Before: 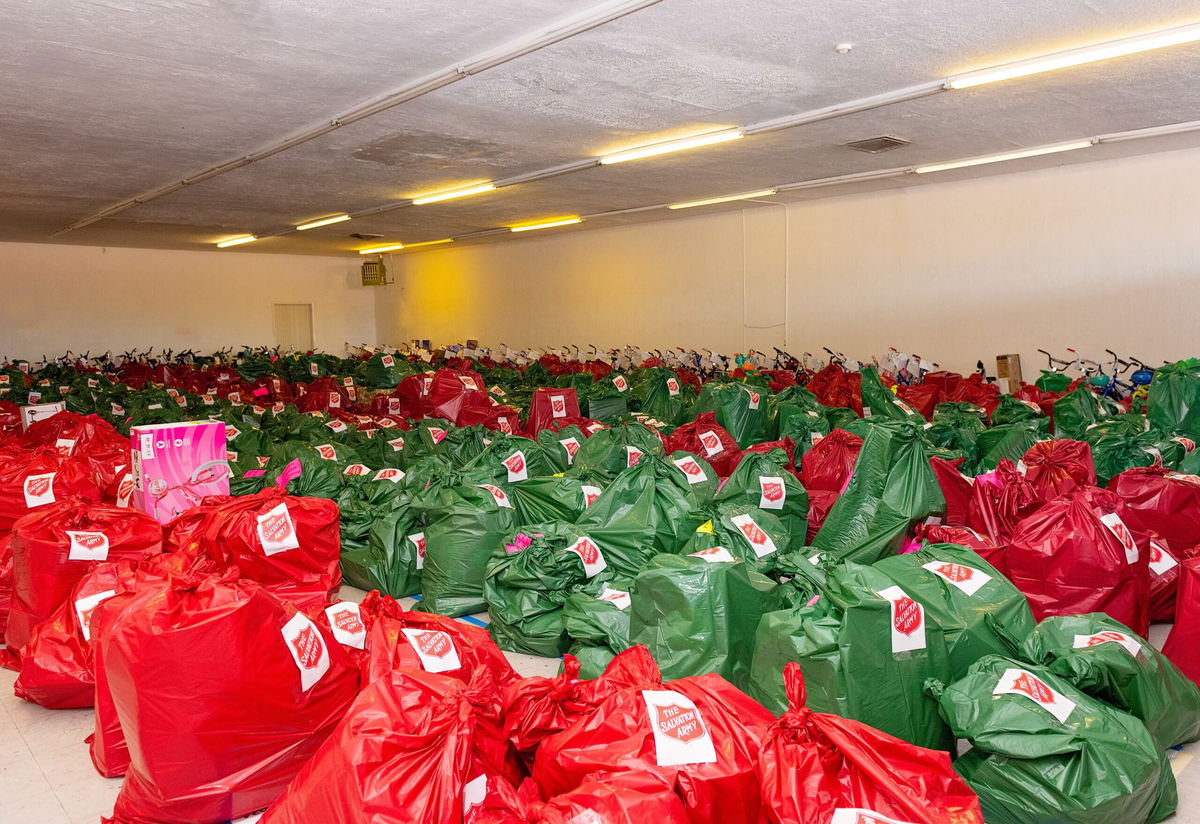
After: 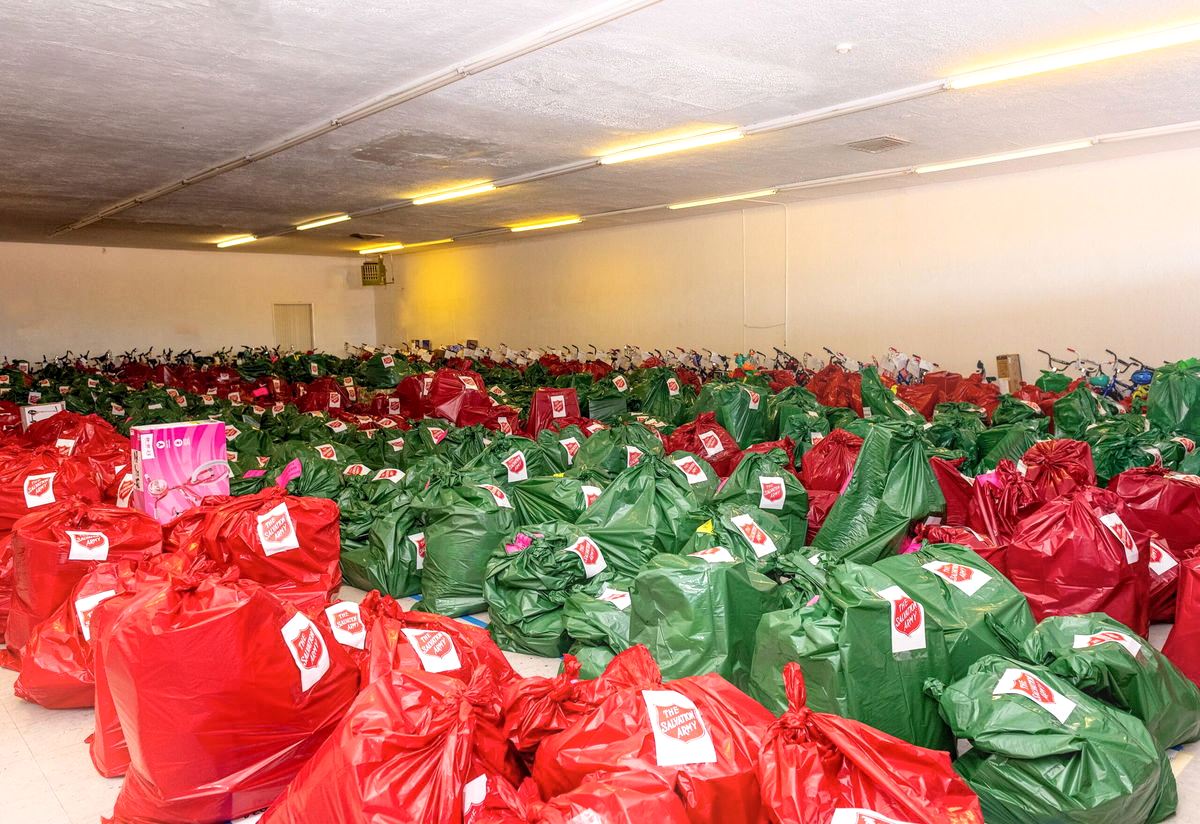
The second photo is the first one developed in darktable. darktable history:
bloom: on, module defaults
local contrast: detail 150%
